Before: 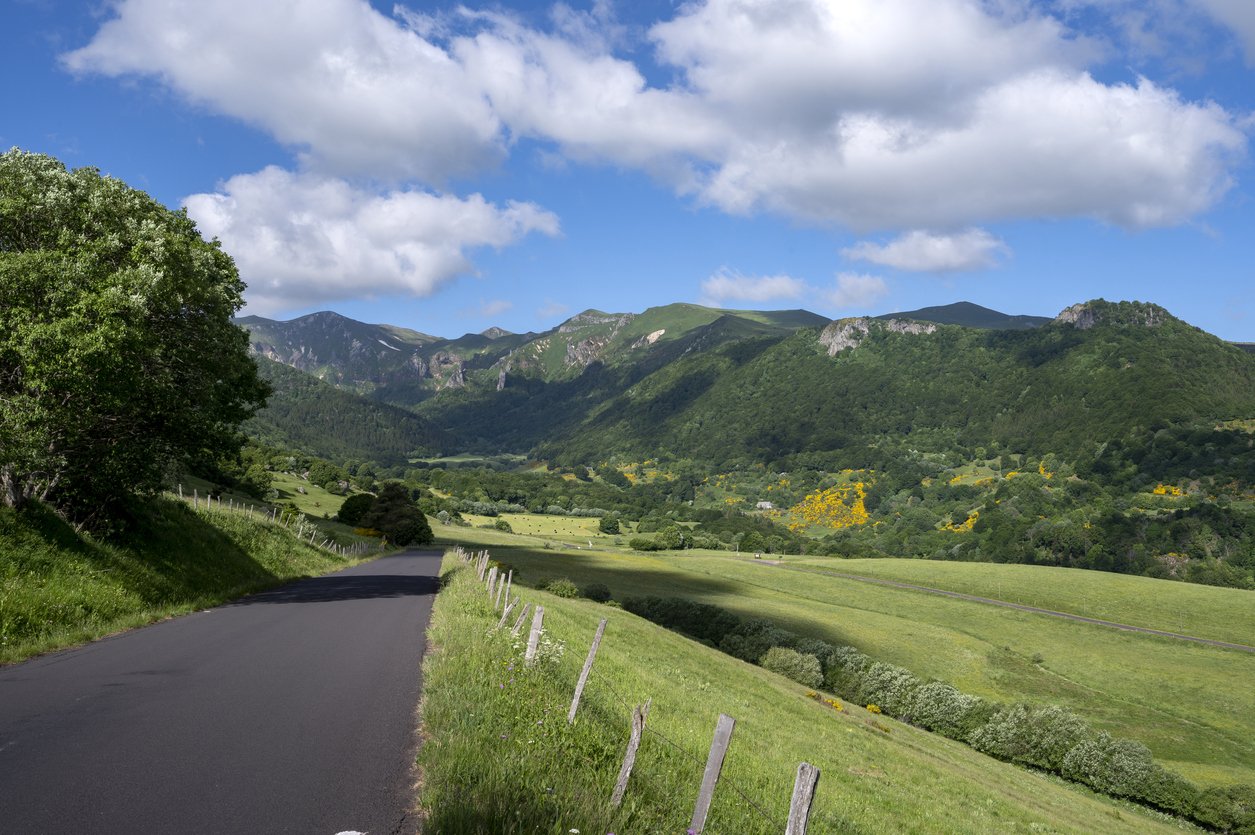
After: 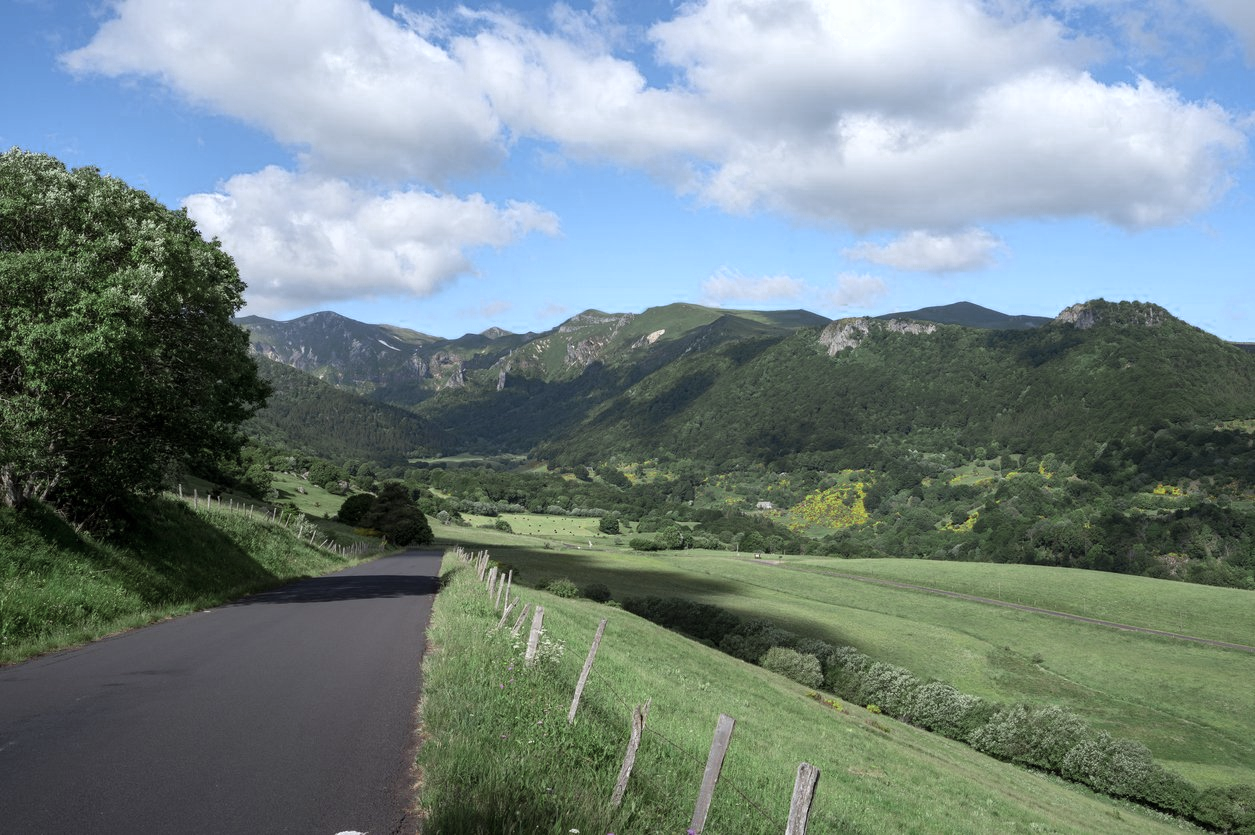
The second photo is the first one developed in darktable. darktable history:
color zones: curves: ch0 [(0, 0.466) (0.128, 0.466) (0.25, 0.5) (0.375, 0.456) (0.5, 0.5) (0.625, 0.5) (0.737, 0.652) (0.875, 0.5)]; ch1 [(0, 0.603) (0.125, 0.618) (0.261, 0.348) (0.372, 0.353) (0.497, 0.363) (0.611, 0.45) (0.731, 0.427) (0.875, 0.518) (0.998, 0.652)]; ch2 [(0, 0.559) (0.125, 0.451) (0.253, 0.564) (0.37, 0.578) (0.5, 0.466) (0.625, 0.471) (0.731, 0.471) (0.88, 0.485)]
white balance: red 0.978, blue 0.999
